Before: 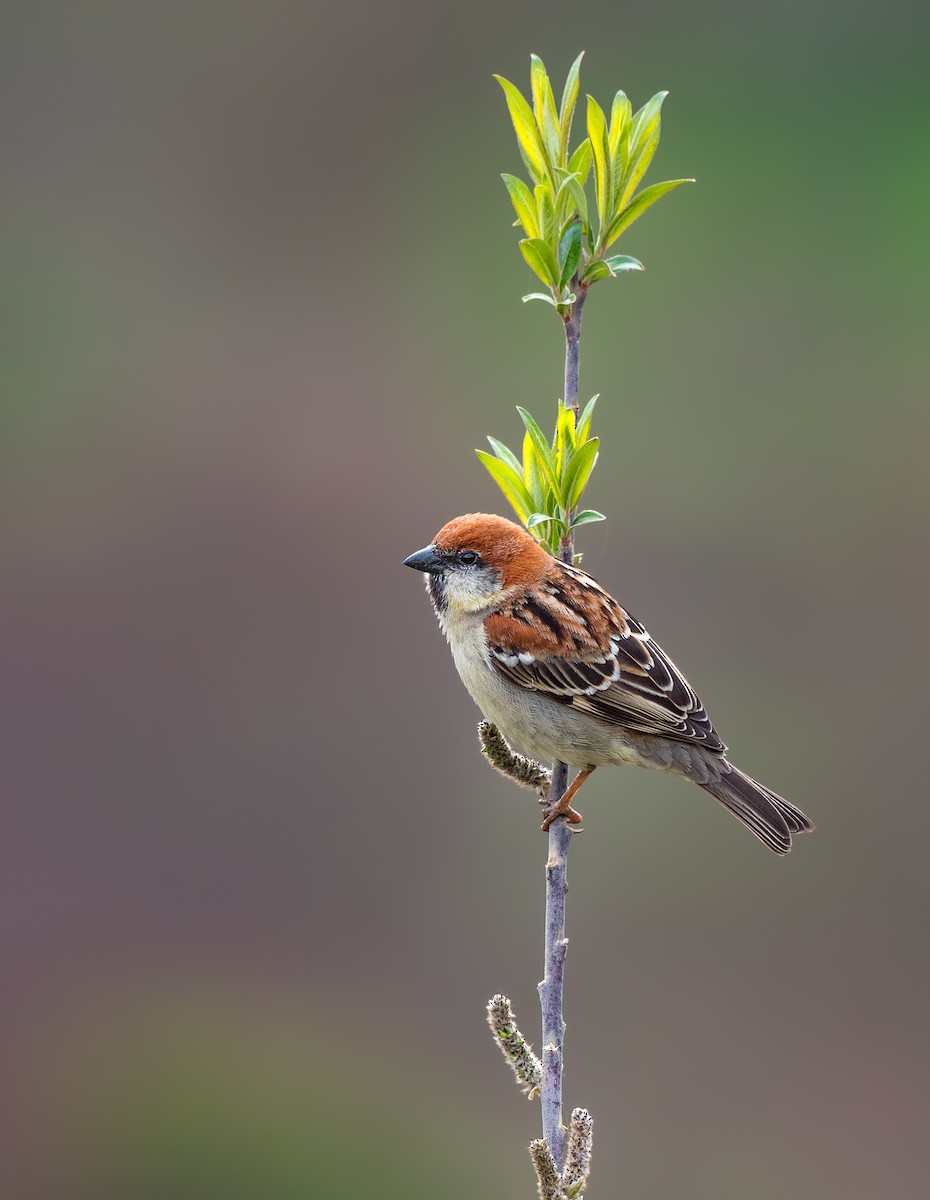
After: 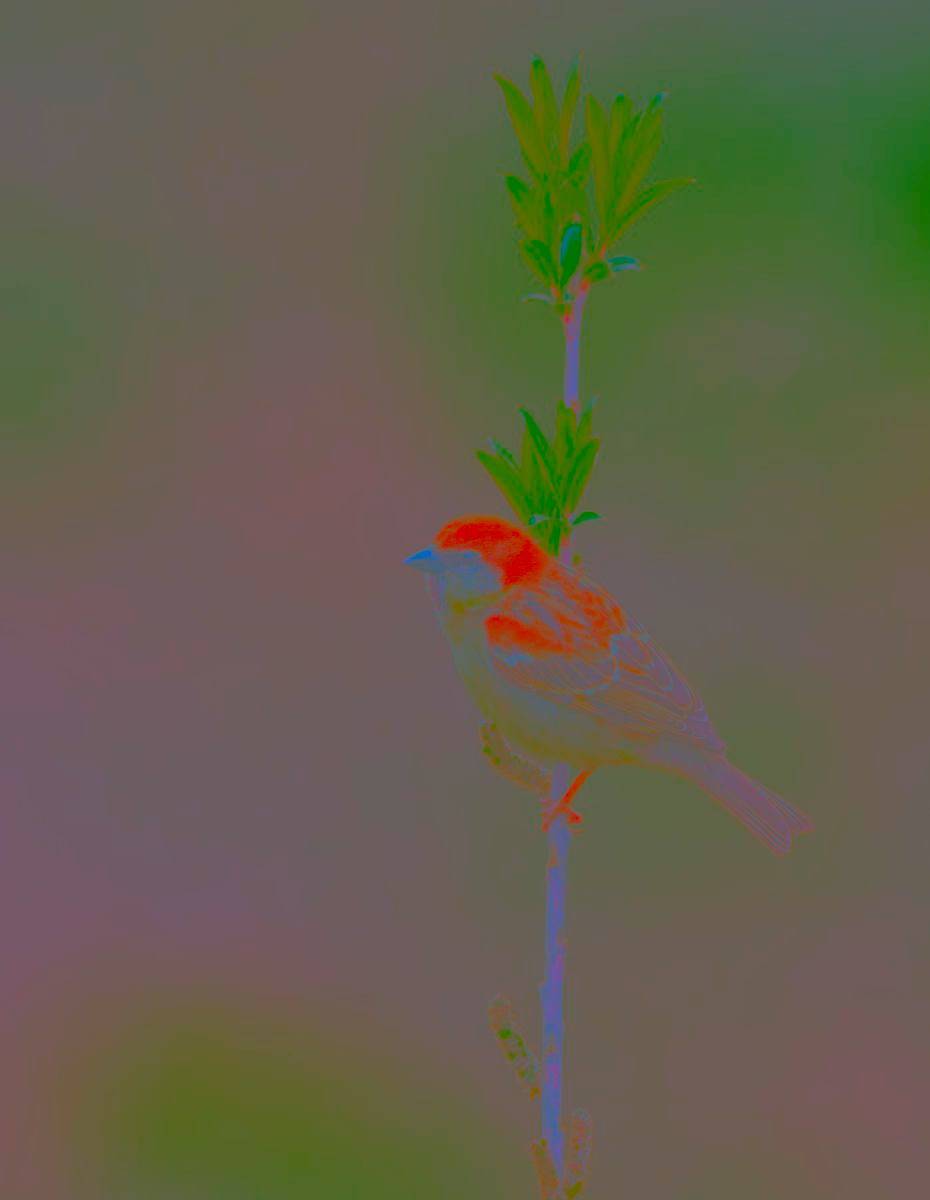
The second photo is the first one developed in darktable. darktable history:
shadows and highlights: on, module defaults
contrast brightness saturation: contrast -0.974, brightness -0.169, saturation 0.732
contrast equalizer: y [[0.6 ×6], [0.55 ×6], [0 ×6], [0 ×6], [0 ×6]]
